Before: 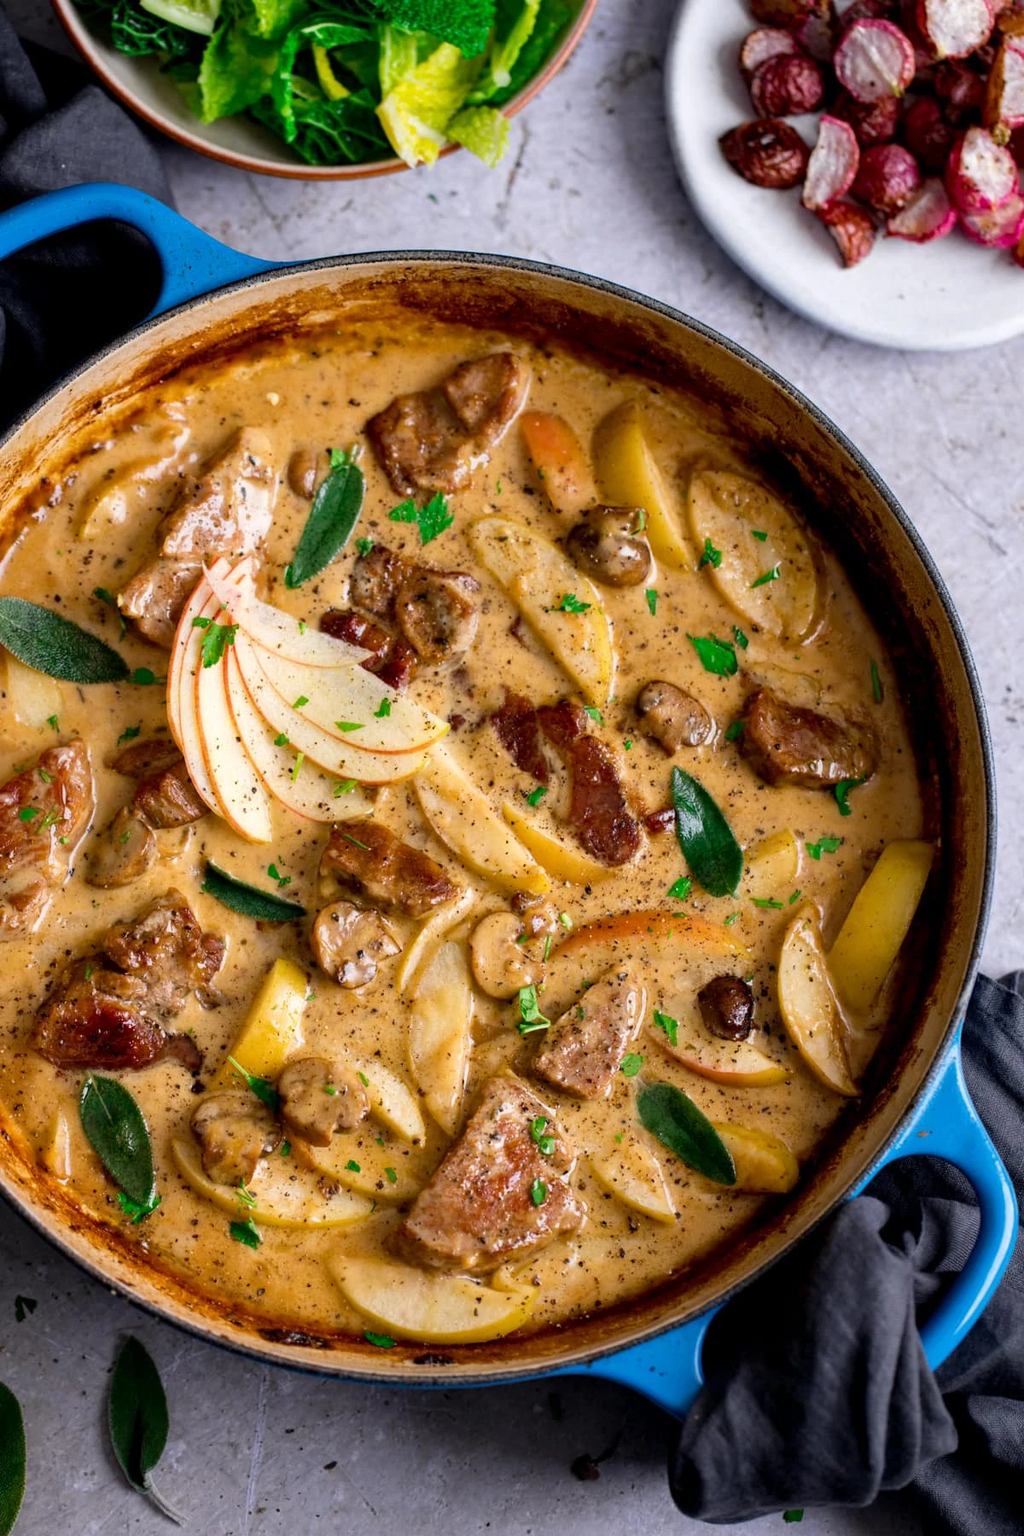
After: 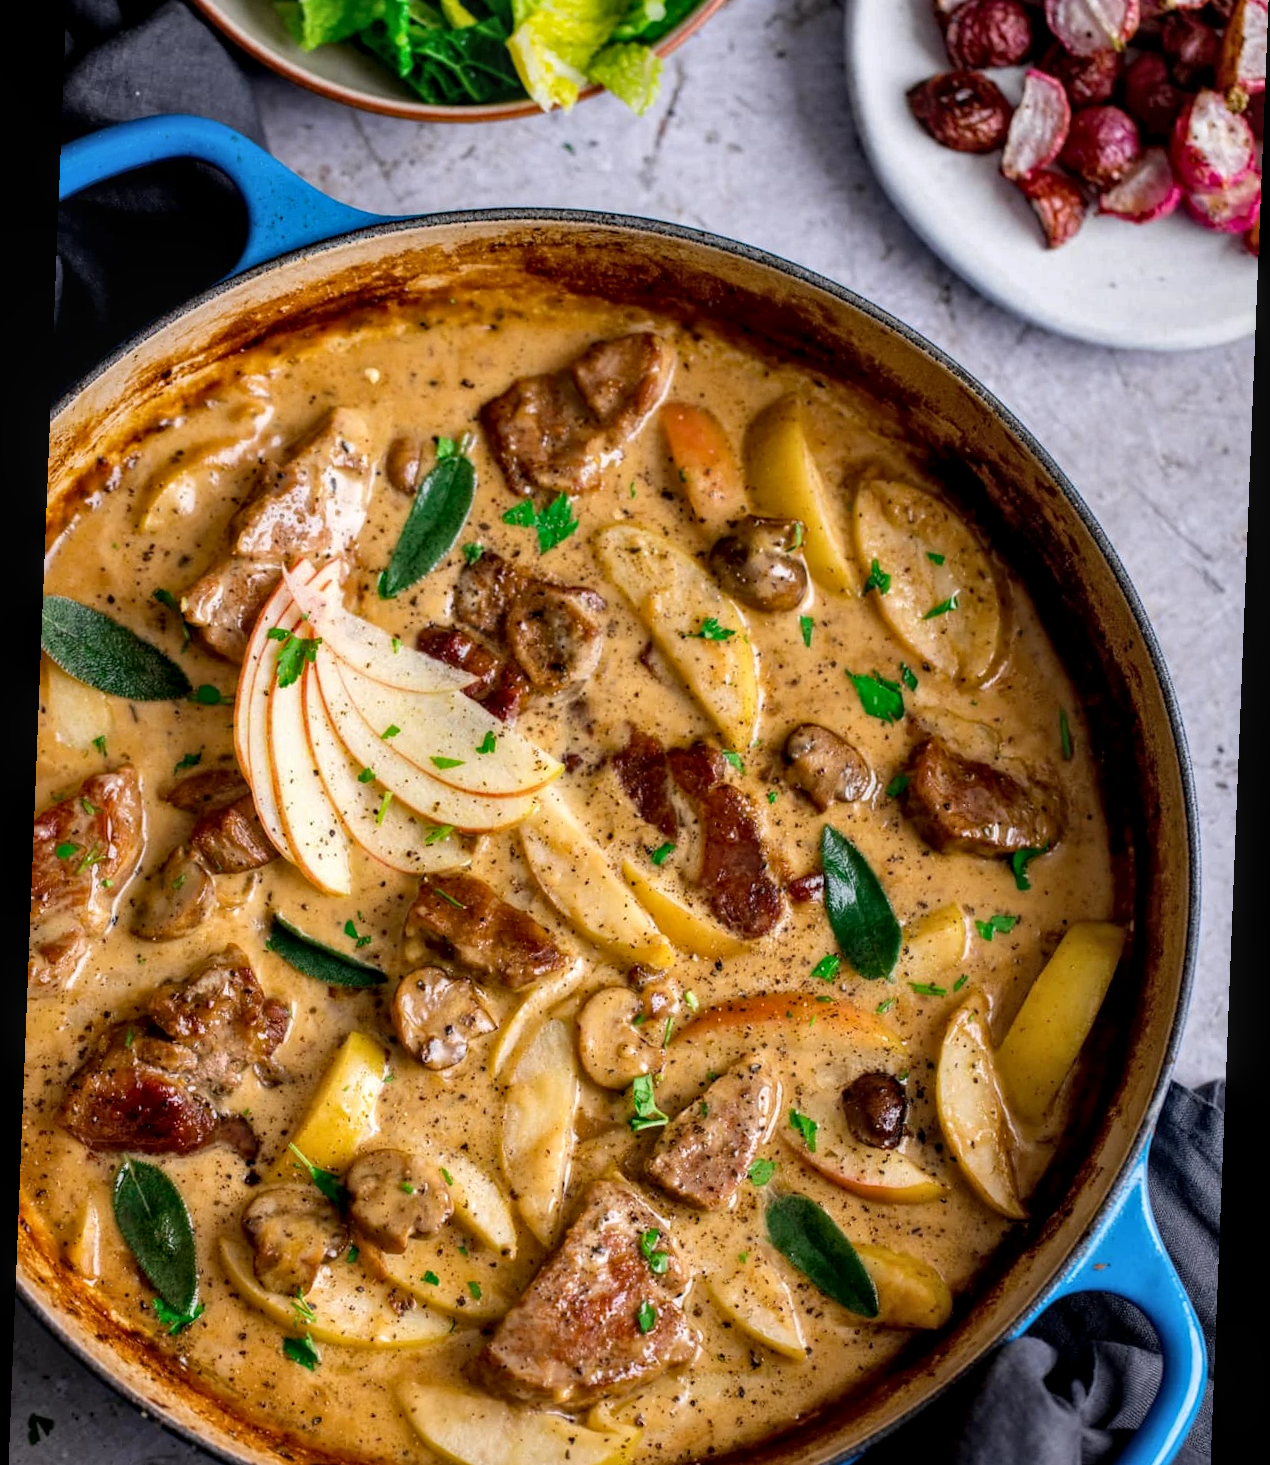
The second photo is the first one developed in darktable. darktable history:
local contrast: on, module defaults
crop and rotate: top 5.667%, bottom 14.937%
rotate and perspective: rotation 2.27°, automatic cropping off
